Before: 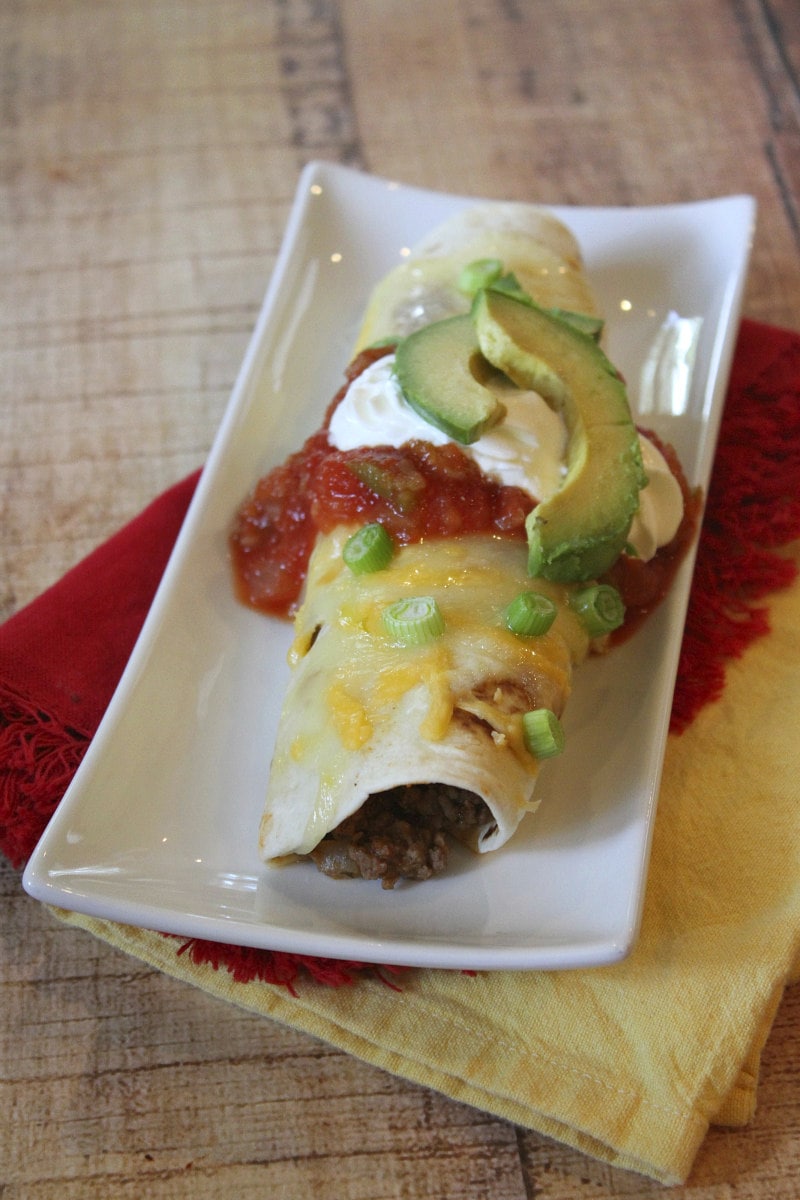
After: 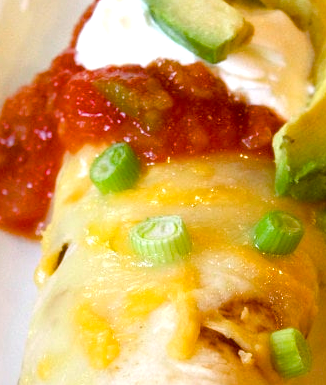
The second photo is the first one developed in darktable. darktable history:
crop: left 31.692%, top 31.801%, right 27.503%, bottom 36.111%
color balance rgb: highlights gain › chroma 1.737%, highlights gain › hue 57.15°, global offset › chroma 0.401%, global offset › hue 32.93°, perceptual saturation grading › global saturation 20.458%, perceptual saturation grading › highlights -19.918%, perceptual saturation grading › shadows 29.685%, perceptual brilliance grading › global brilliance 3.557%
exposure: black level correction 0.001, exposure 0.498 EV, compensate highlight preservation false
